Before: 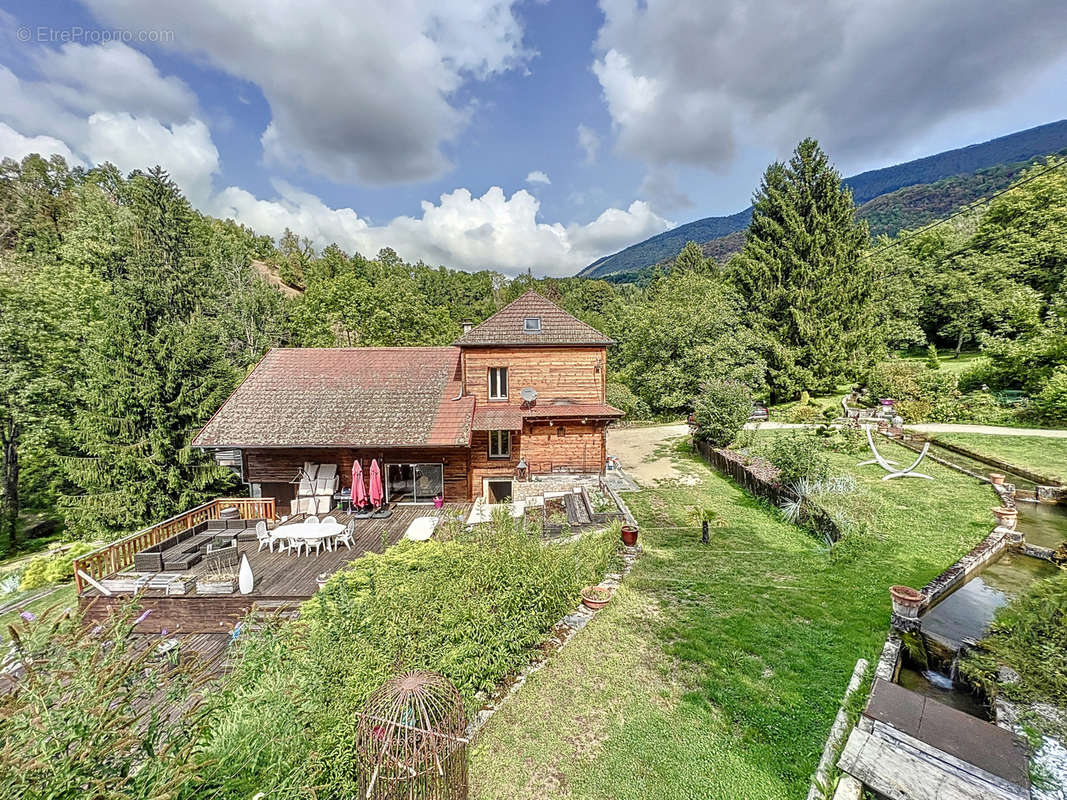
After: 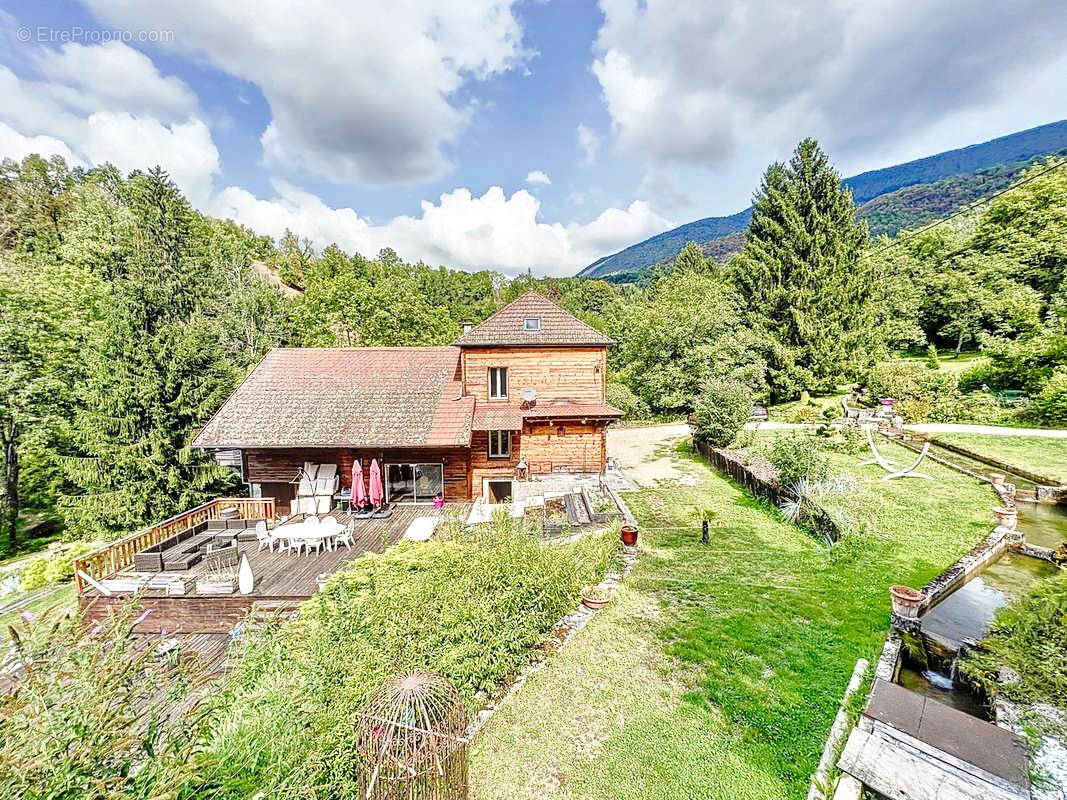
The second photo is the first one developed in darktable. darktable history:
shadows and highlights: shadows 10, white point adjustment 1, highlights -40
base curve: curves: ch0 [(0, 0) (0.028, 0.03) (0.121, 0.232) (0.46, 0.748) (0.859, 0.968) (1, 1)], preserve colors none
